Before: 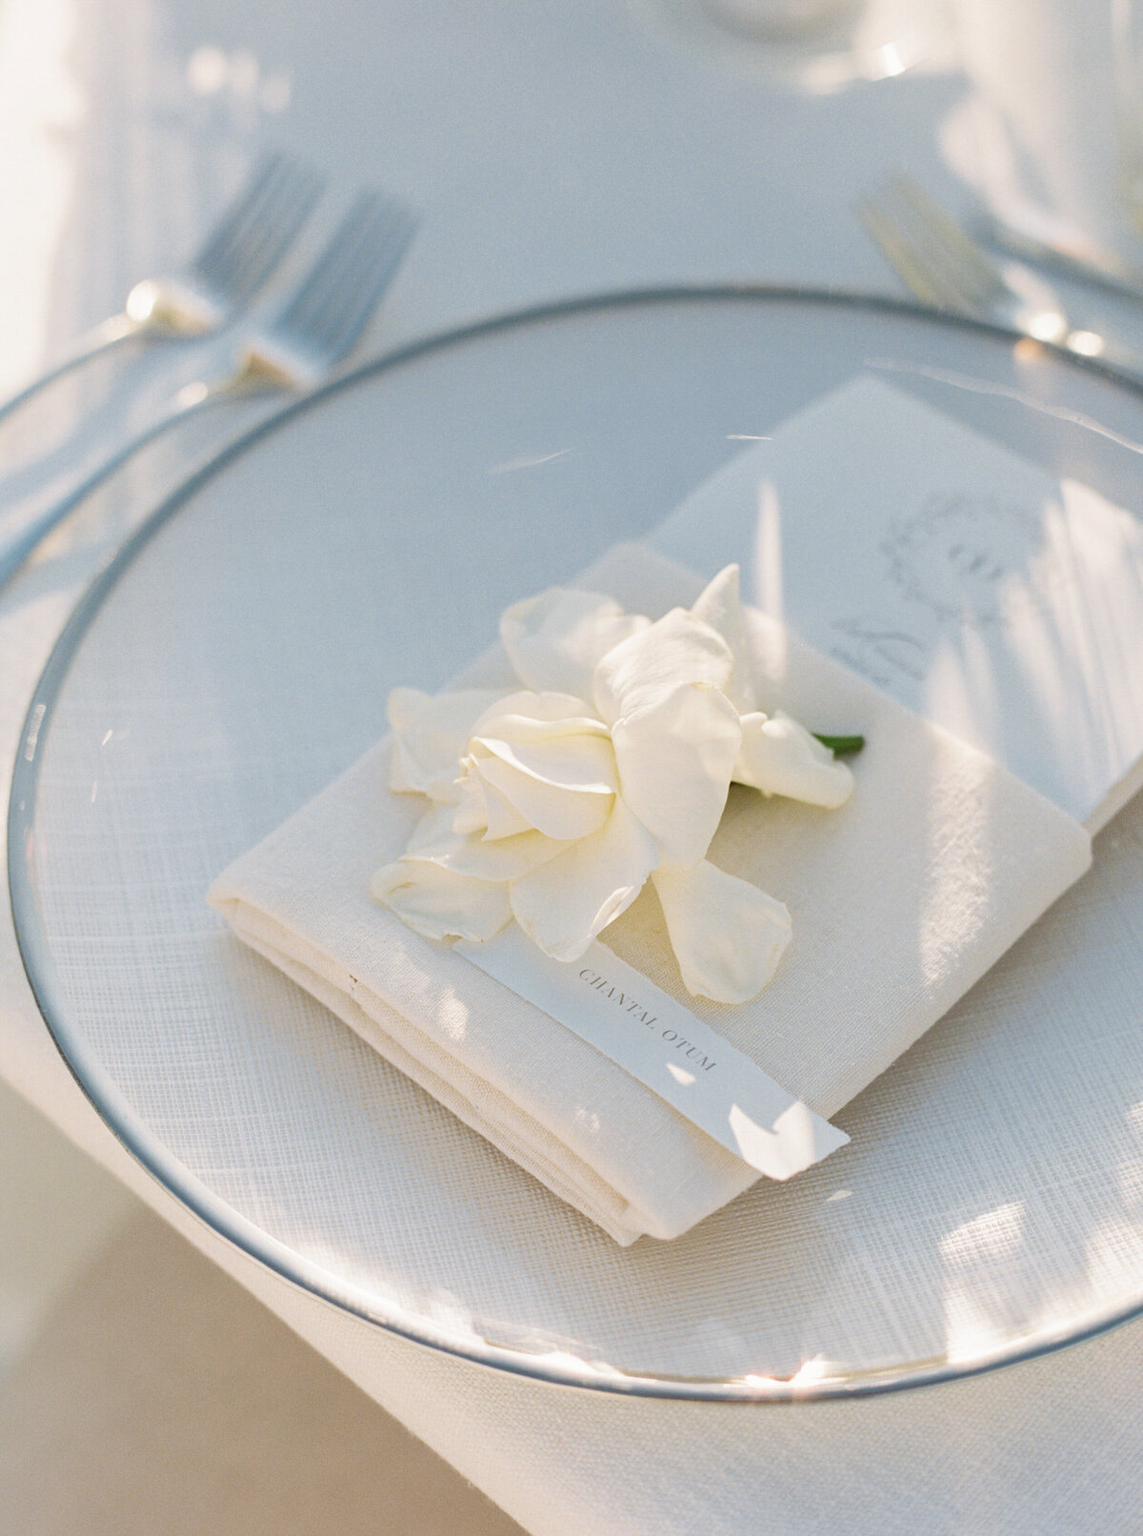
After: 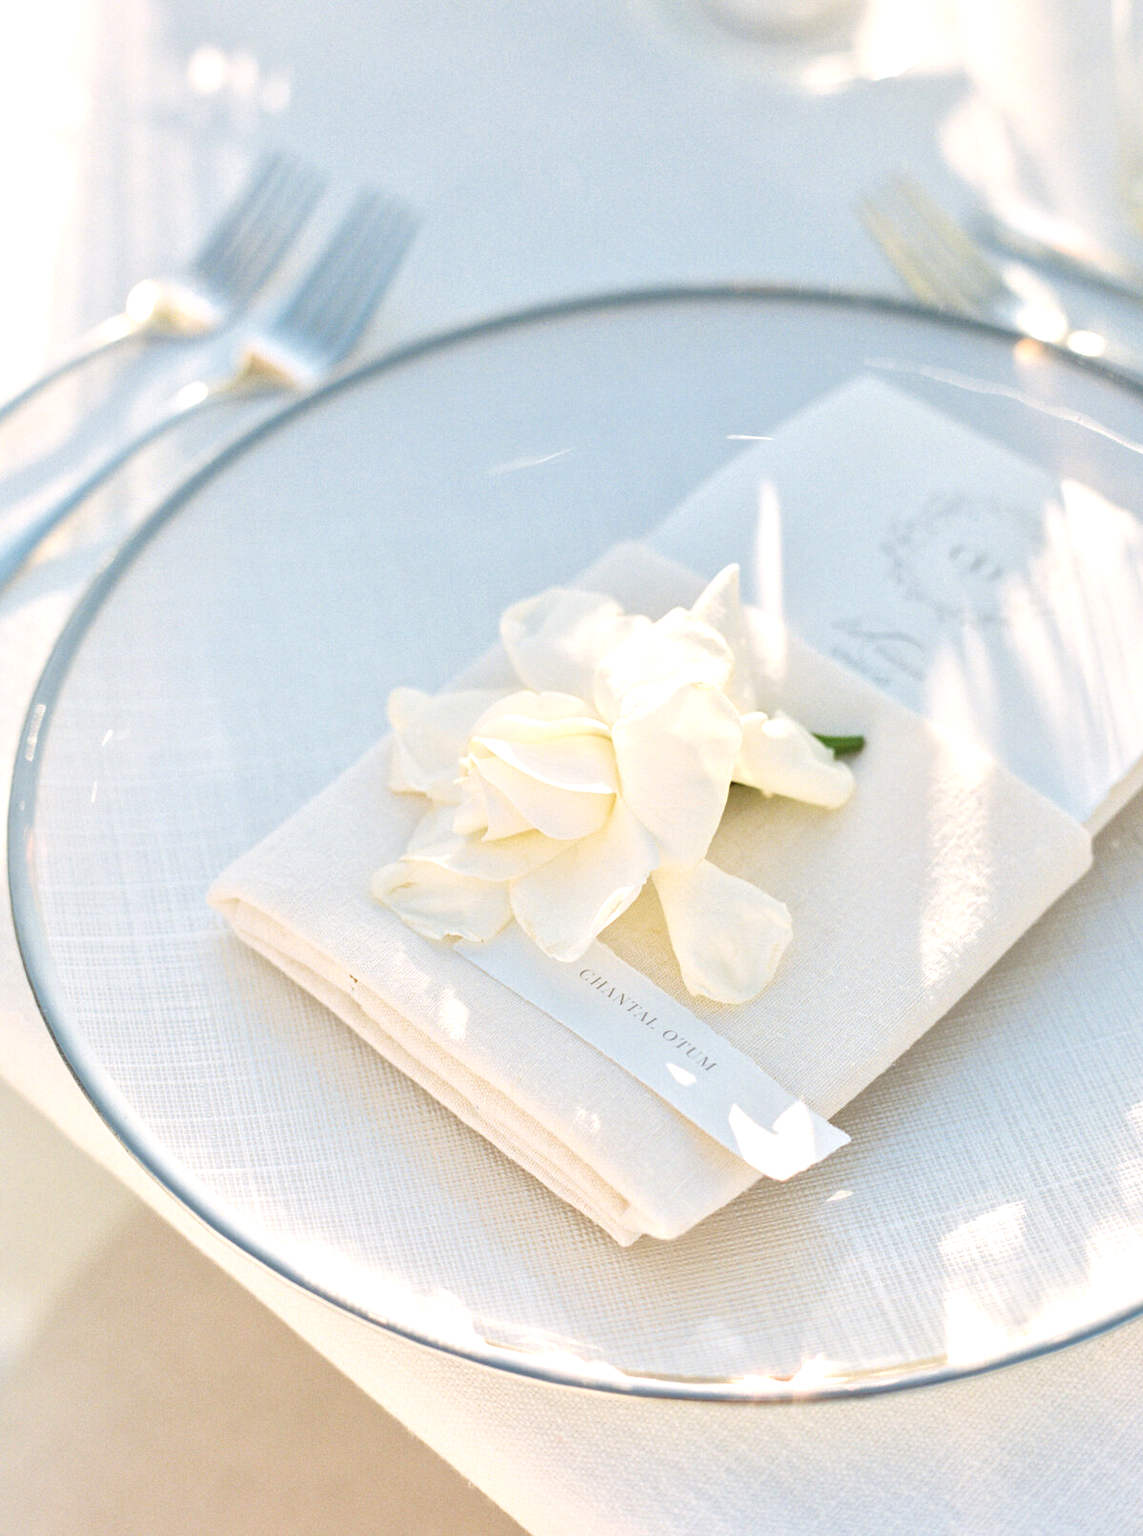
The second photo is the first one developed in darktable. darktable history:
white balance: emerald 1
tone equalizer: -8 EV 0.001 EV, -7 EV -0.002 EV, -6 EV 0.002 EV, -5 EV -0.03 EV, -4 EV -0.116 EV, -3 EV -0.169 EV, -2 EV 0.24 EV, -1 EV 0.702 EV, +0 EV 0.493 EV
